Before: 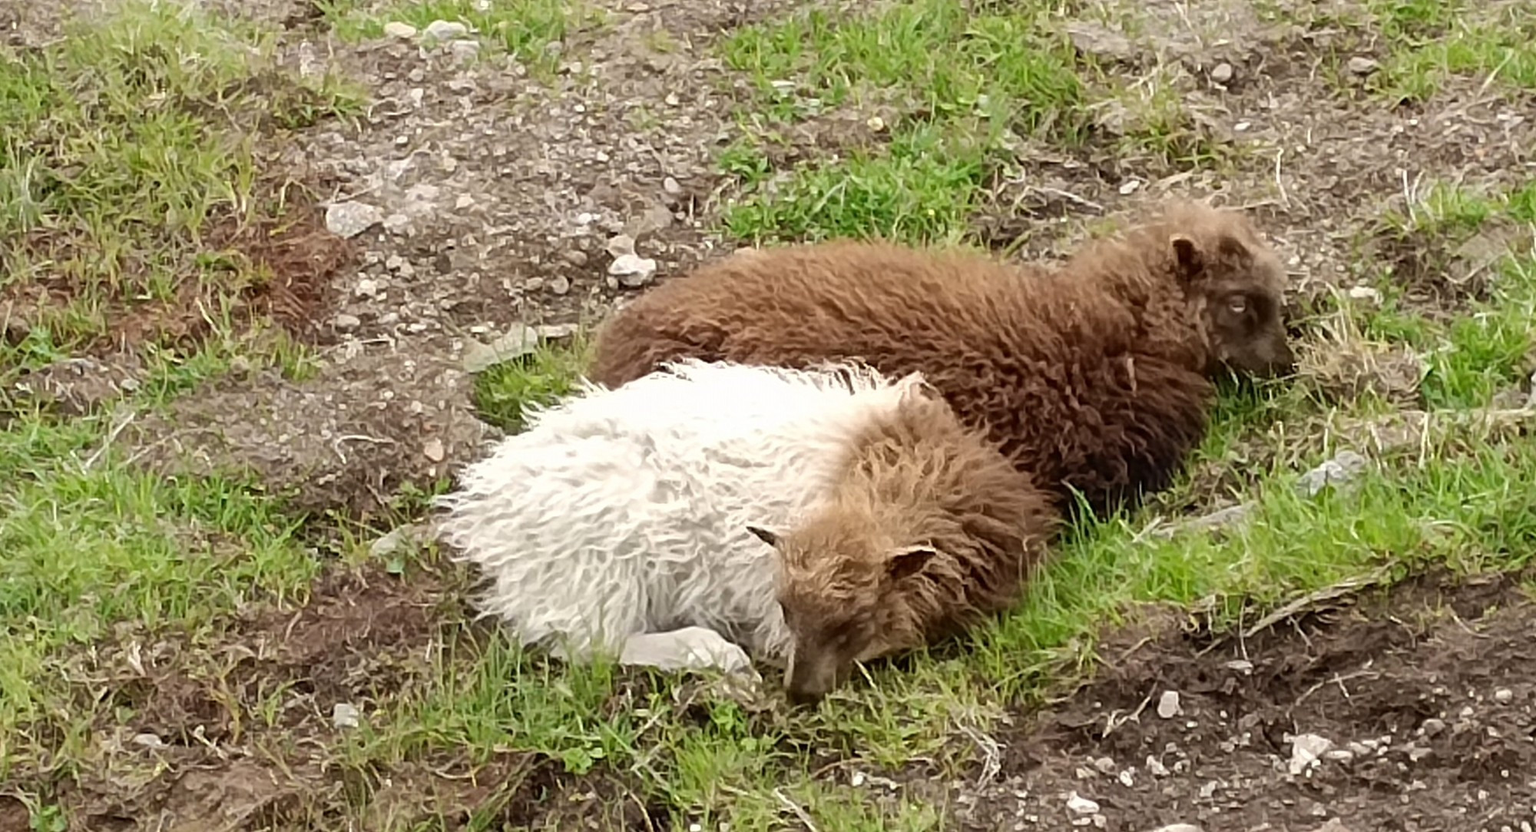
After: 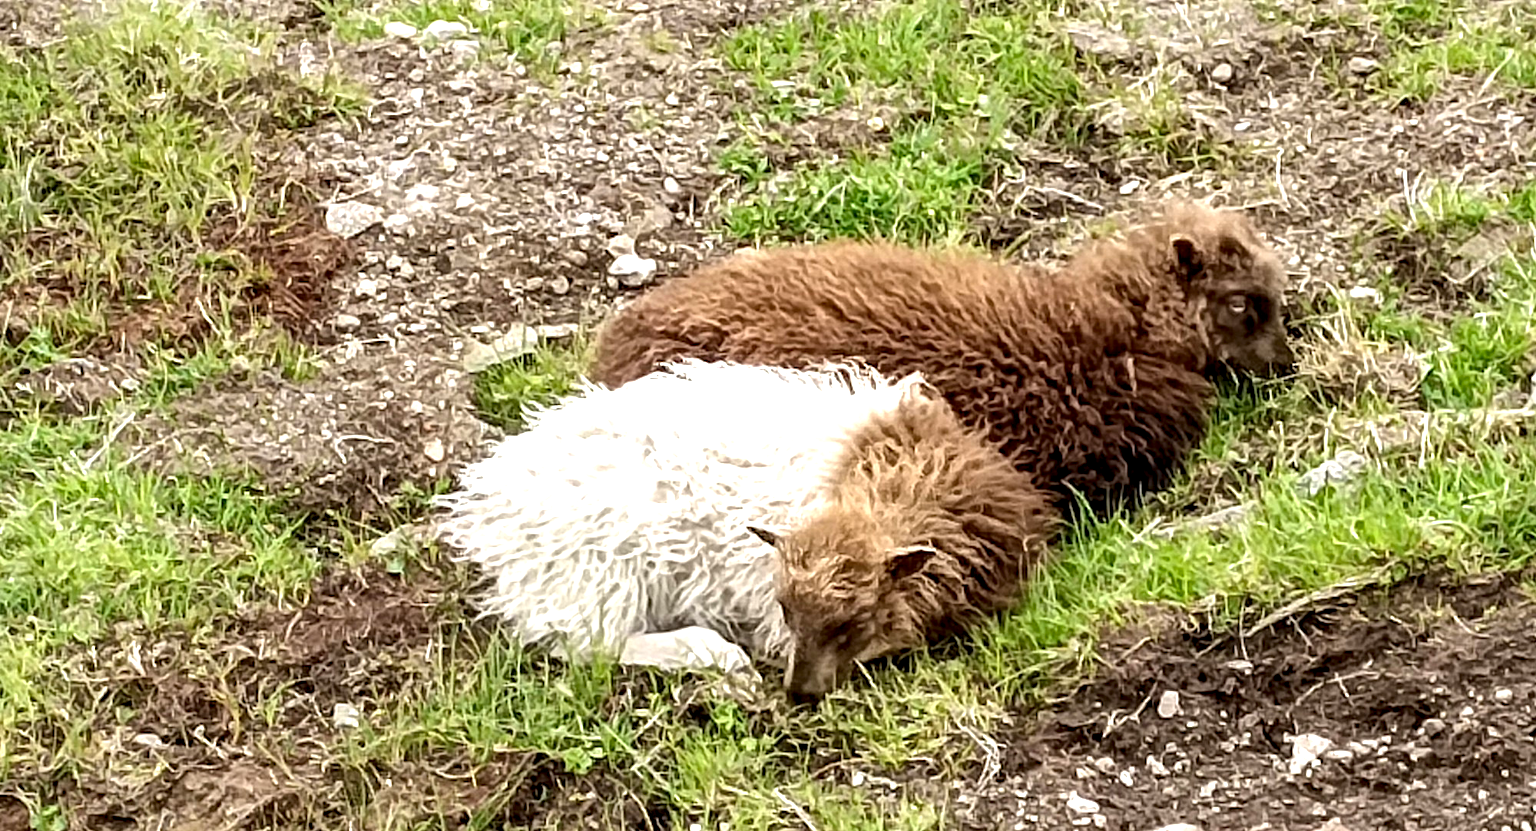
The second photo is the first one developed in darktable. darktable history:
local contrast: highlights 60%, shadows 59%, detail 160%
haze removal: compatibility mode true, adaptive false
exposure: exposure 0.515 EV, compensate highlight preservation false
